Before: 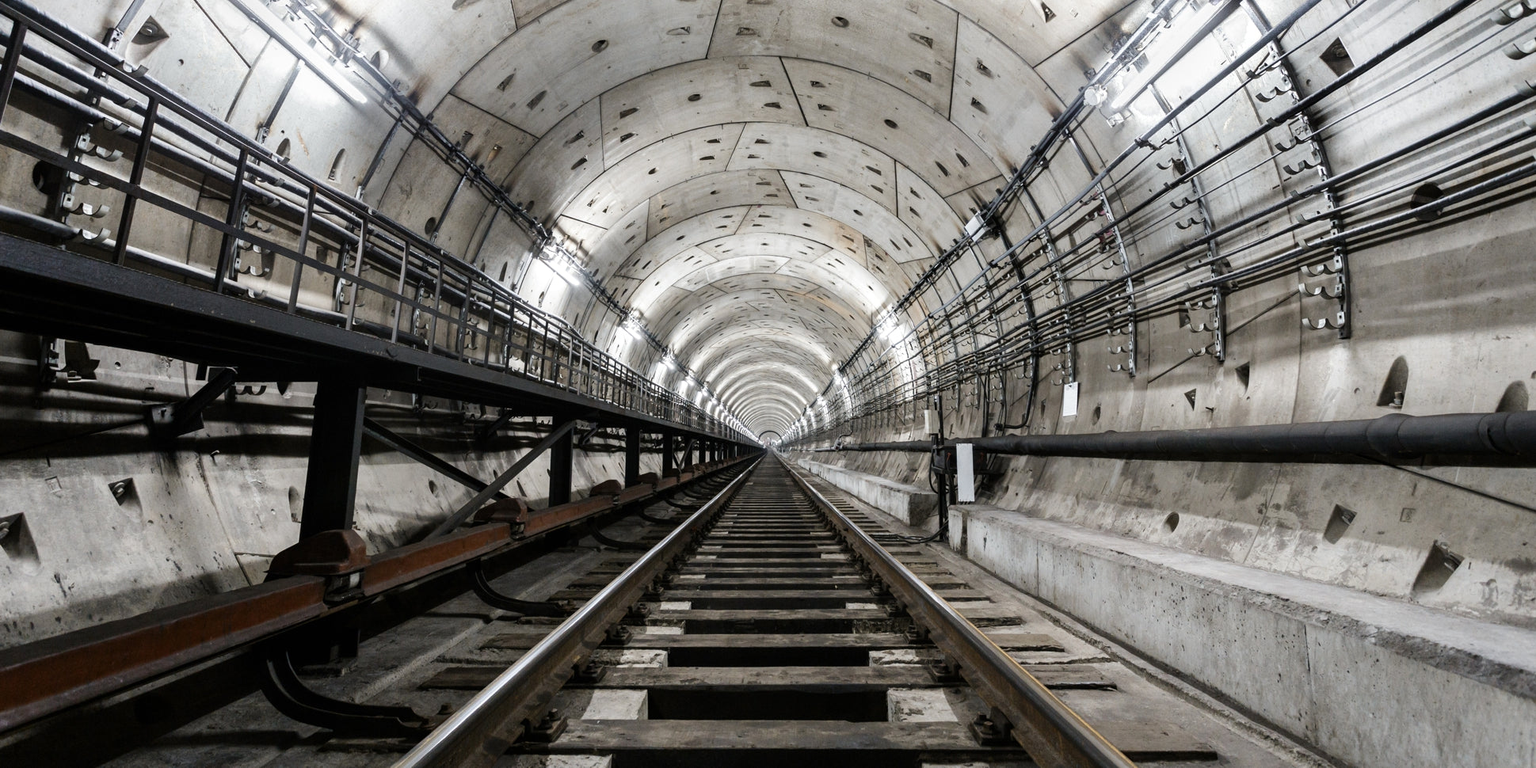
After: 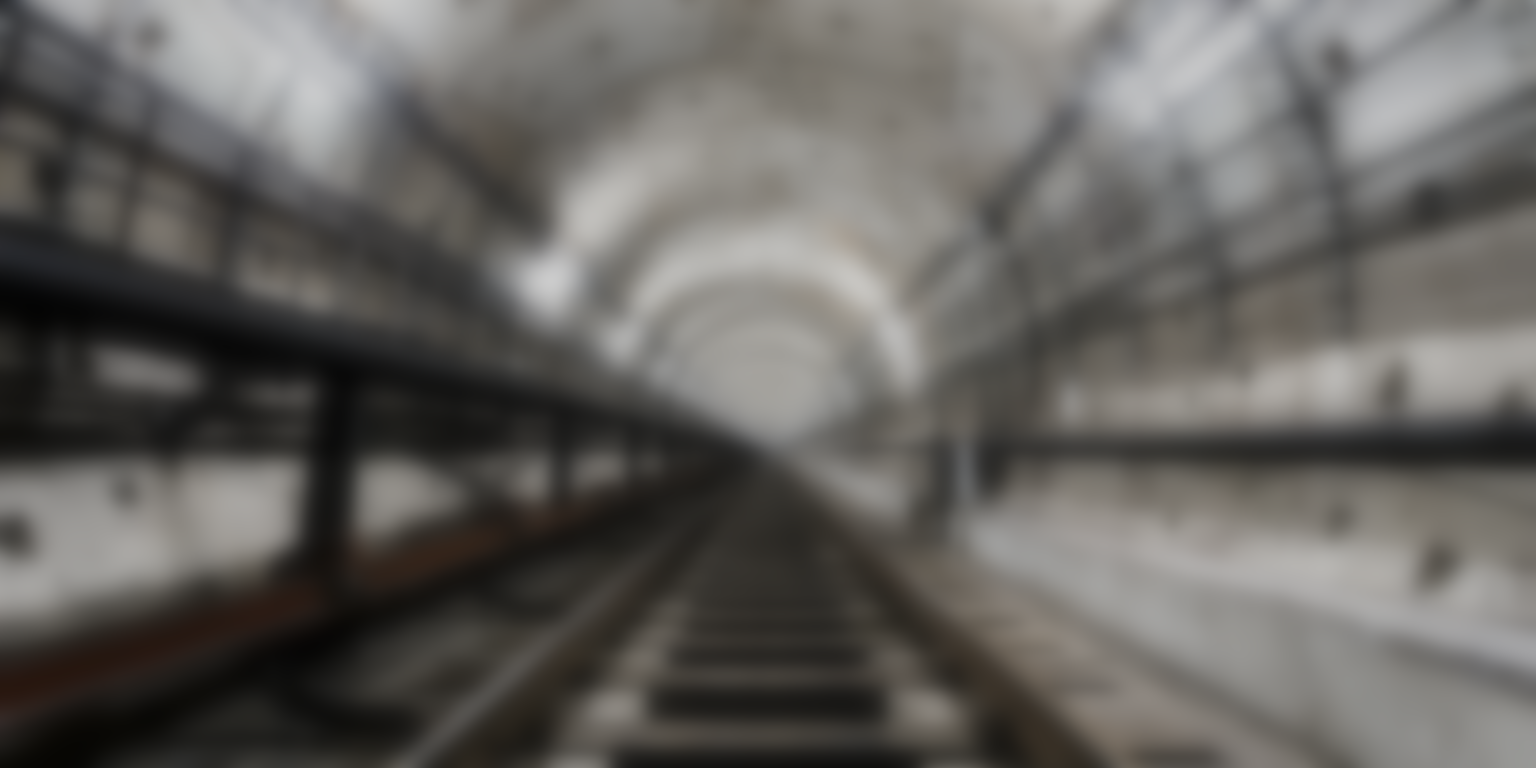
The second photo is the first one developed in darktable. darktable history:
graduated density: on, module defaults
lowpass: radius 16, unbound 0
